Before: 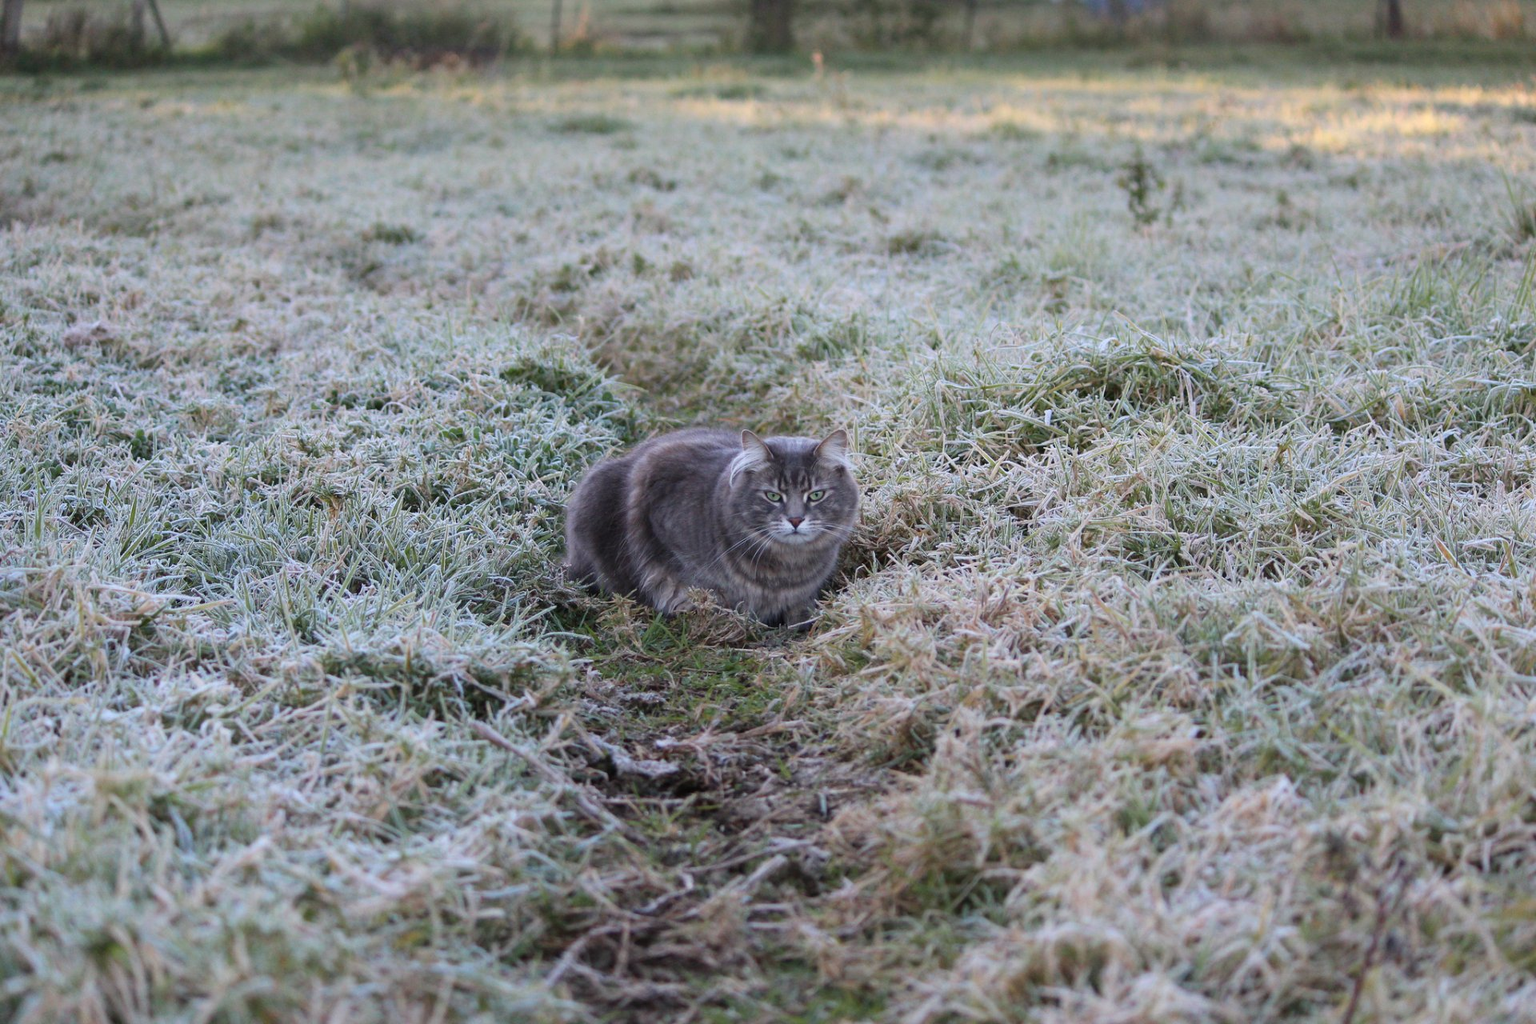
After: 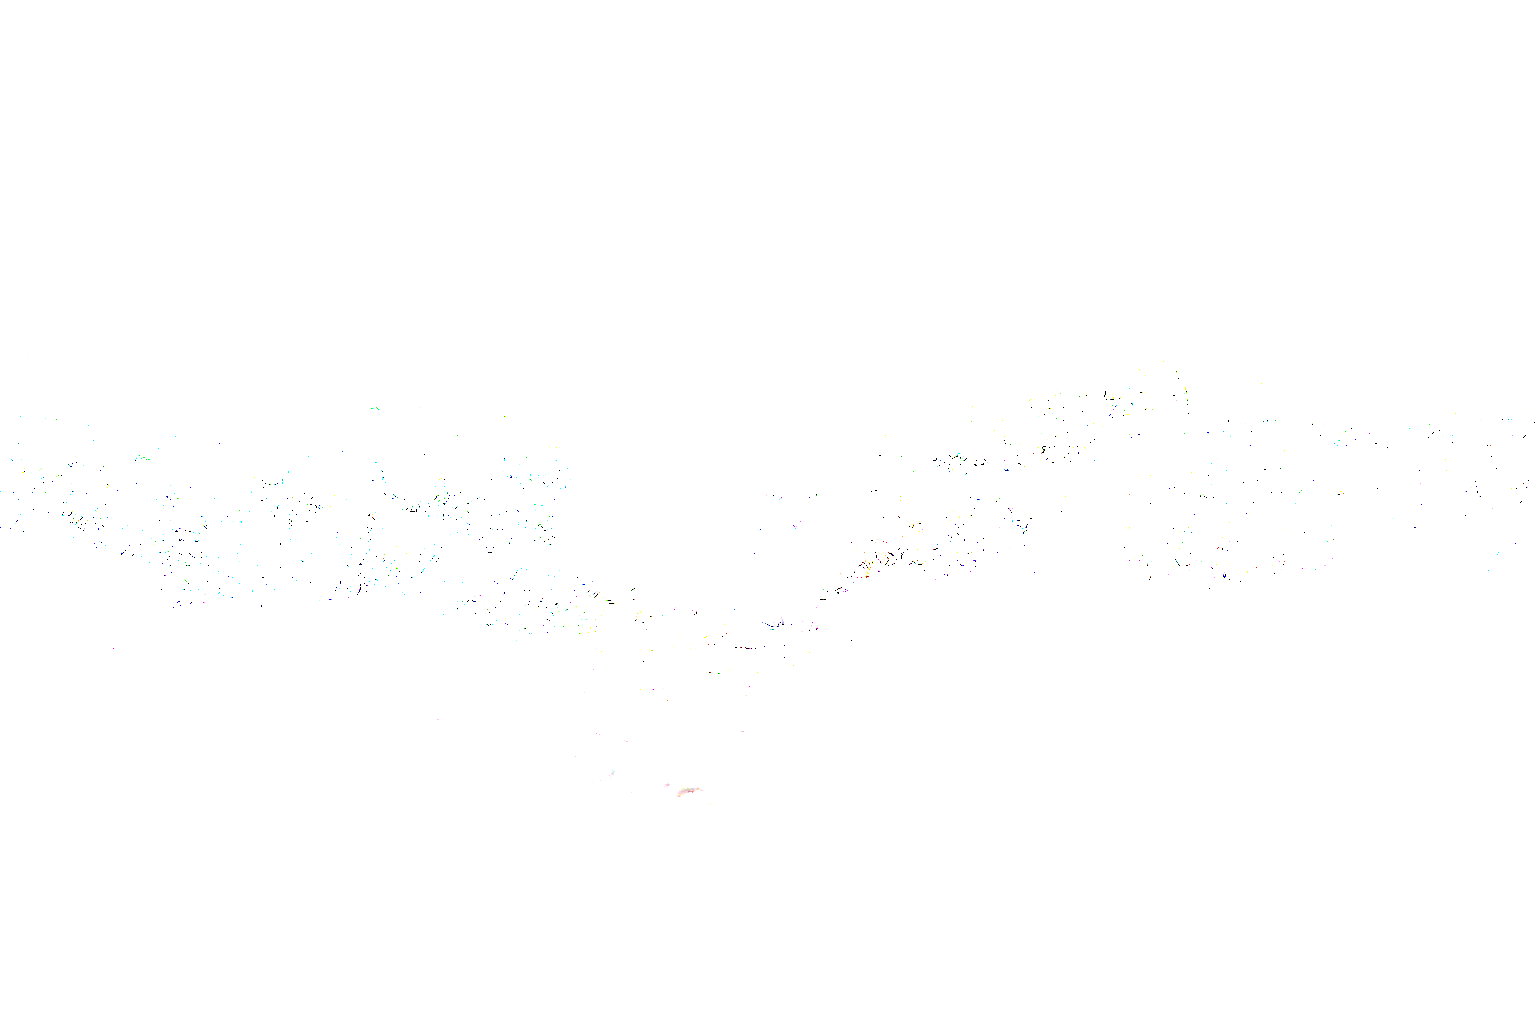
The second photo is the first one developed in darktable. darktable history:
exposure: exposure 7.899 EV, compensate exposure bias true, compensate highlight preservation false
